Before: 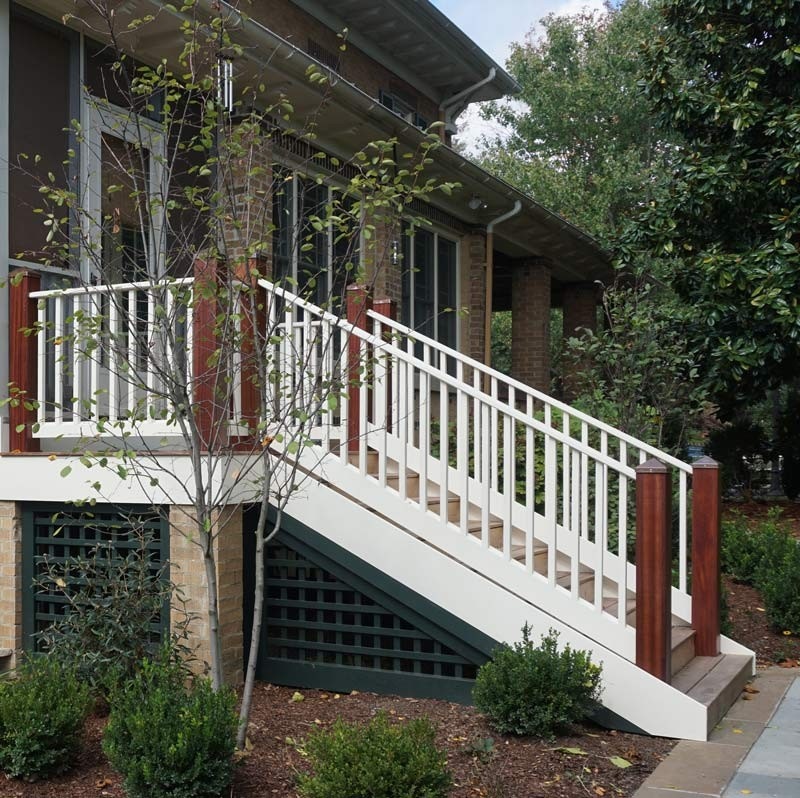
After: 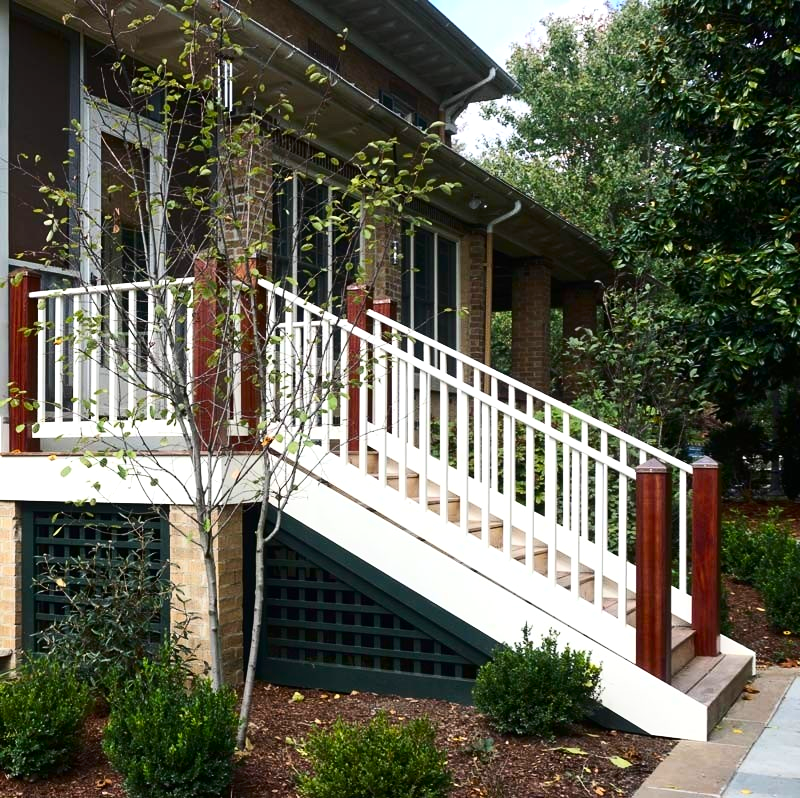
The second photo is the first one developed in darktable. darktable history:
exposure: exposure 0.51 EV, compensate highlight preservation false
color balance rgb: perceptual saturation grading › global saturation 25.405%
contrast brightness saturation: contrast 0.272
